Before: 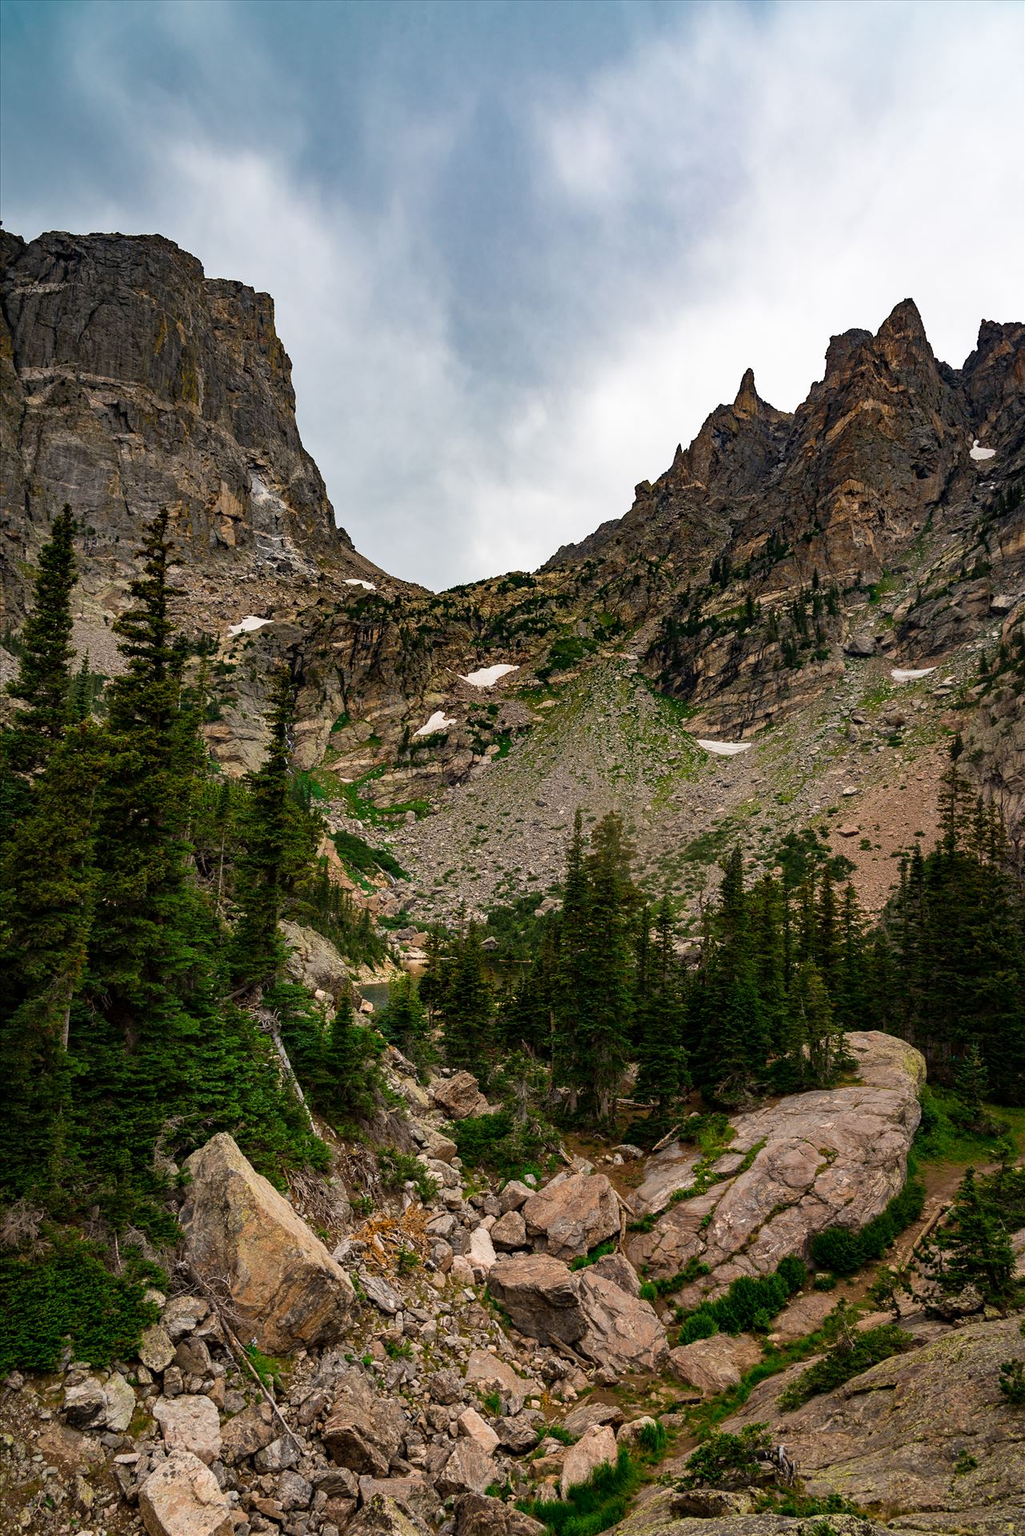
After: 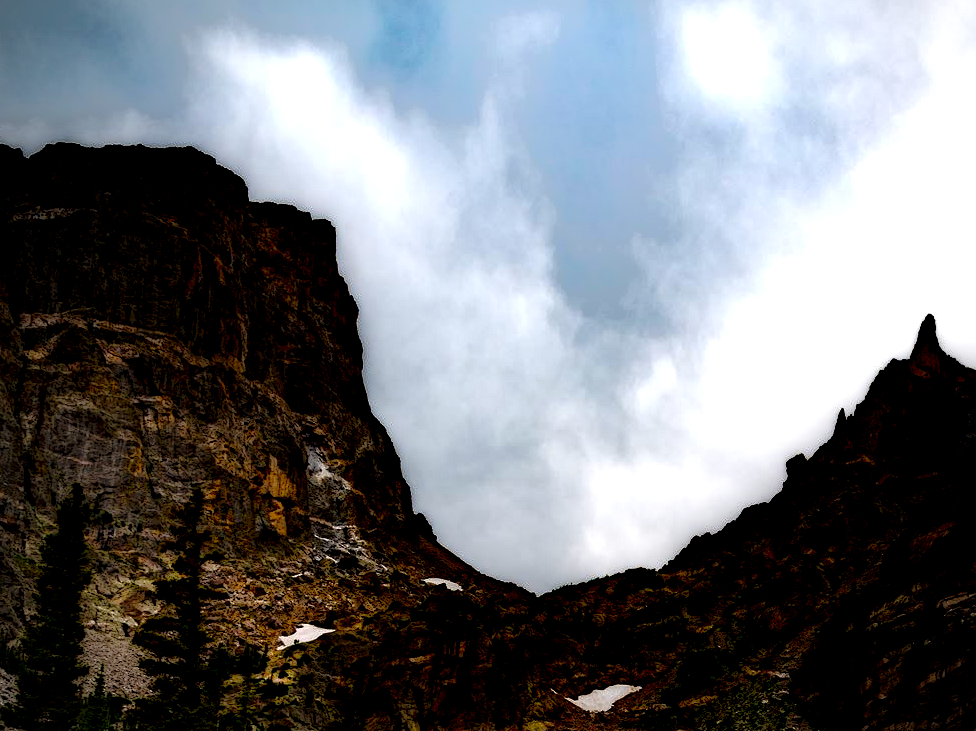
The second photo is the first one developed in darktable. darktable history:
crop: left 0.579%, top 7.627%, right 23.167%, bottom 54.275%
exposure: exposure 0.7 EV, compensate highlight preservation false
local contrast: highlights 0%, shadows 198%, detail 164%, midtone range 0.001
color balance: lift [1, 1.001, 0.999, 1.001], gamma [1, 1.004, 1.007, 0.993], gain [1, 0.991, 0.987, 1.013], contrast 10%, output saturation 120%
tone curve: curves: ch0 [(0, 0) (0.003, 0.003) (0.011, 0.012) (0.025, 0.024) (0.044, 0.039) (0.069, 0.052) (0.1, 0.072) (0.136, 0.097) (0.177, 0.128) (0.224, 0.168) (0.277, 0.217) (0.335, 0.276) (0.399, 0.345) (0.468, 0.429) (0.543, 0.524) (0.623, 0.628) (0.709, 0.732) (0.801, 0.829) (0.898, 0.919) (1, 1)], preserve colors none
vignetting: width/height ratio 1.094
